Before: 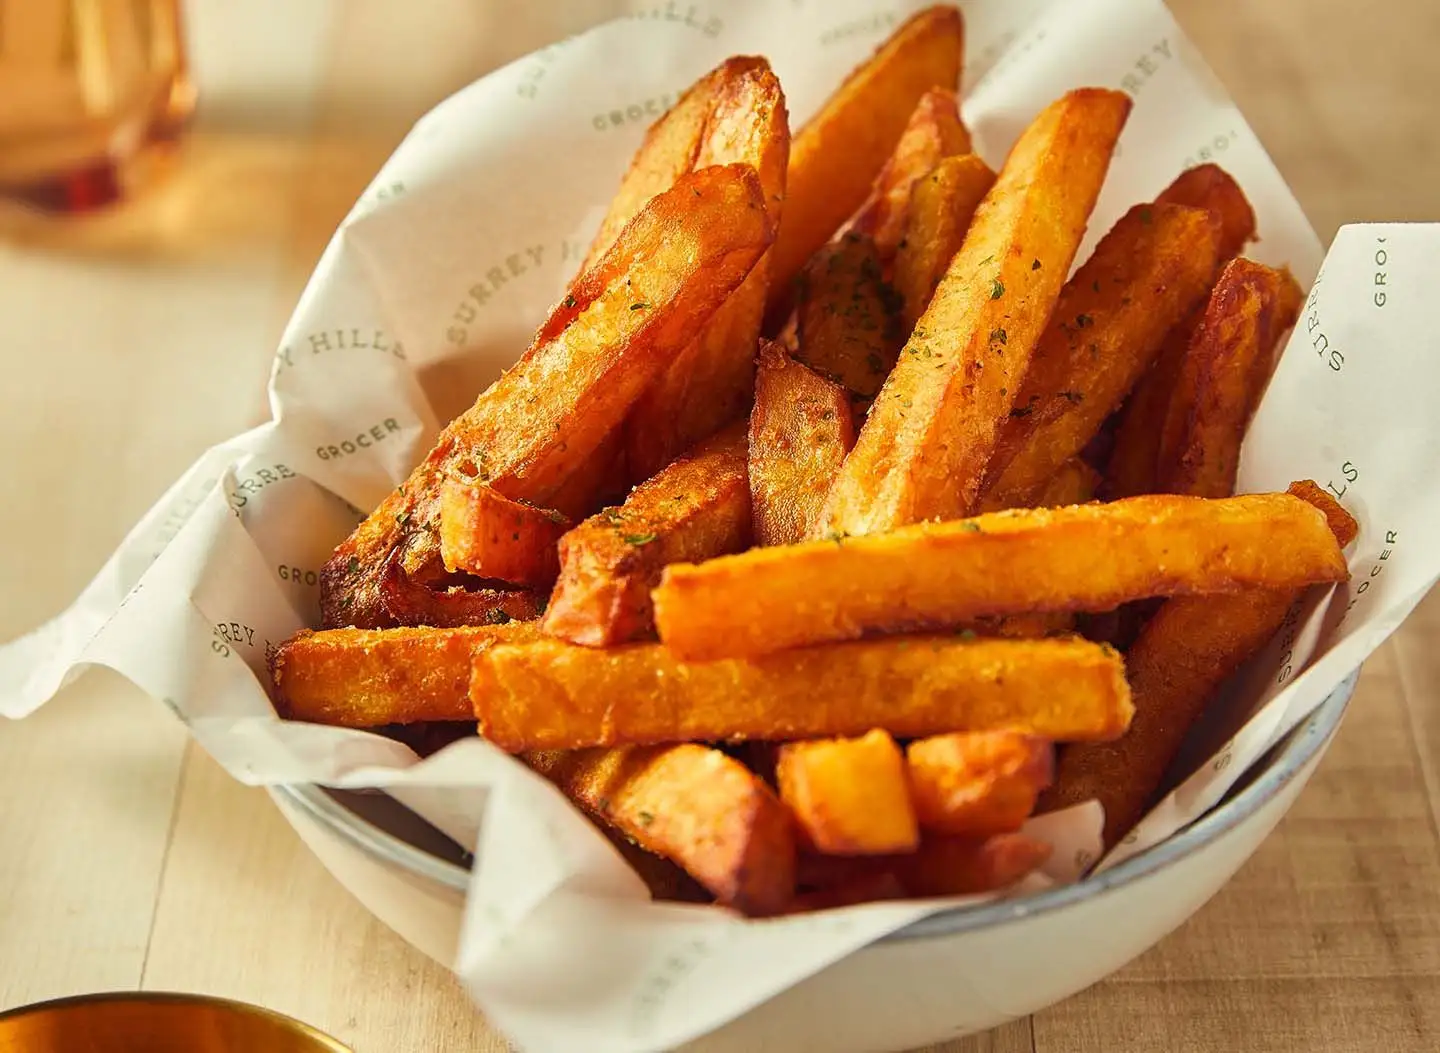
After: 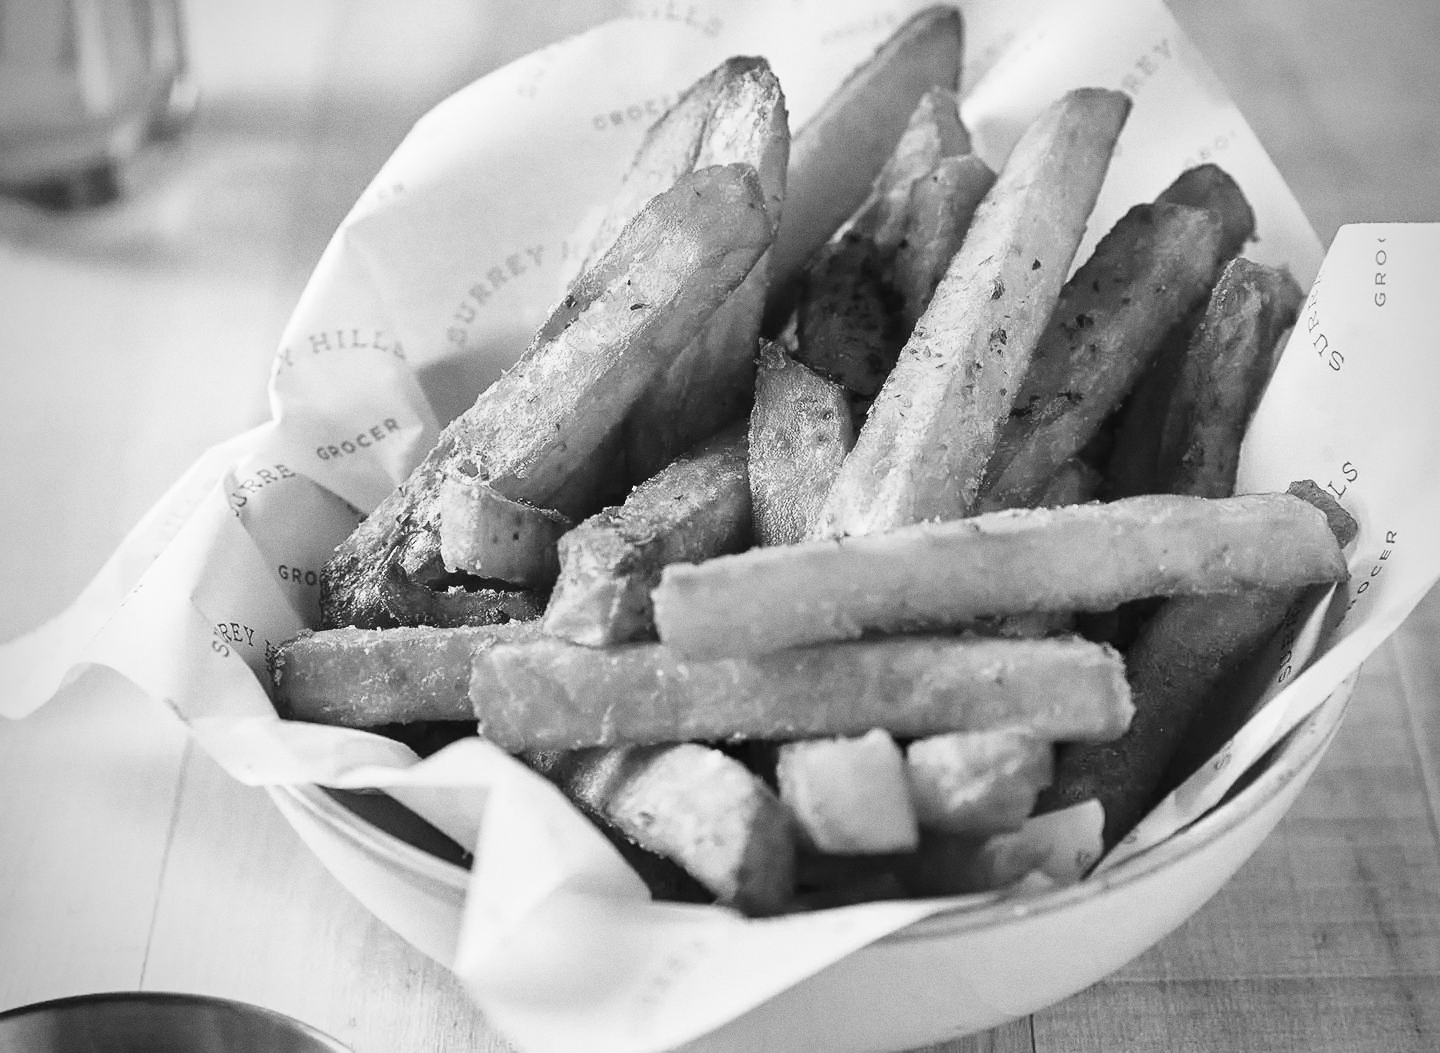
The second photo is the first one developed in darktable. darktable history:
haze removal: strength -0.05
grain: coarseness 0.09 ISO
base curve: curves: ch0 [(0, 0) (0.028, 0.03) (0.121, 0.232) (0.46, 0.748) (0.859, 0.968) (1, 1)], preserve colors none
vignetting: on, module defaults
color calibration: output gray [0.21, 0.42, 0.37, 0], gray › normalize channels true, illuminant same as pipeline (D50), adaptation XYZ, x 0.346, y 0.359, gamut compression 0
